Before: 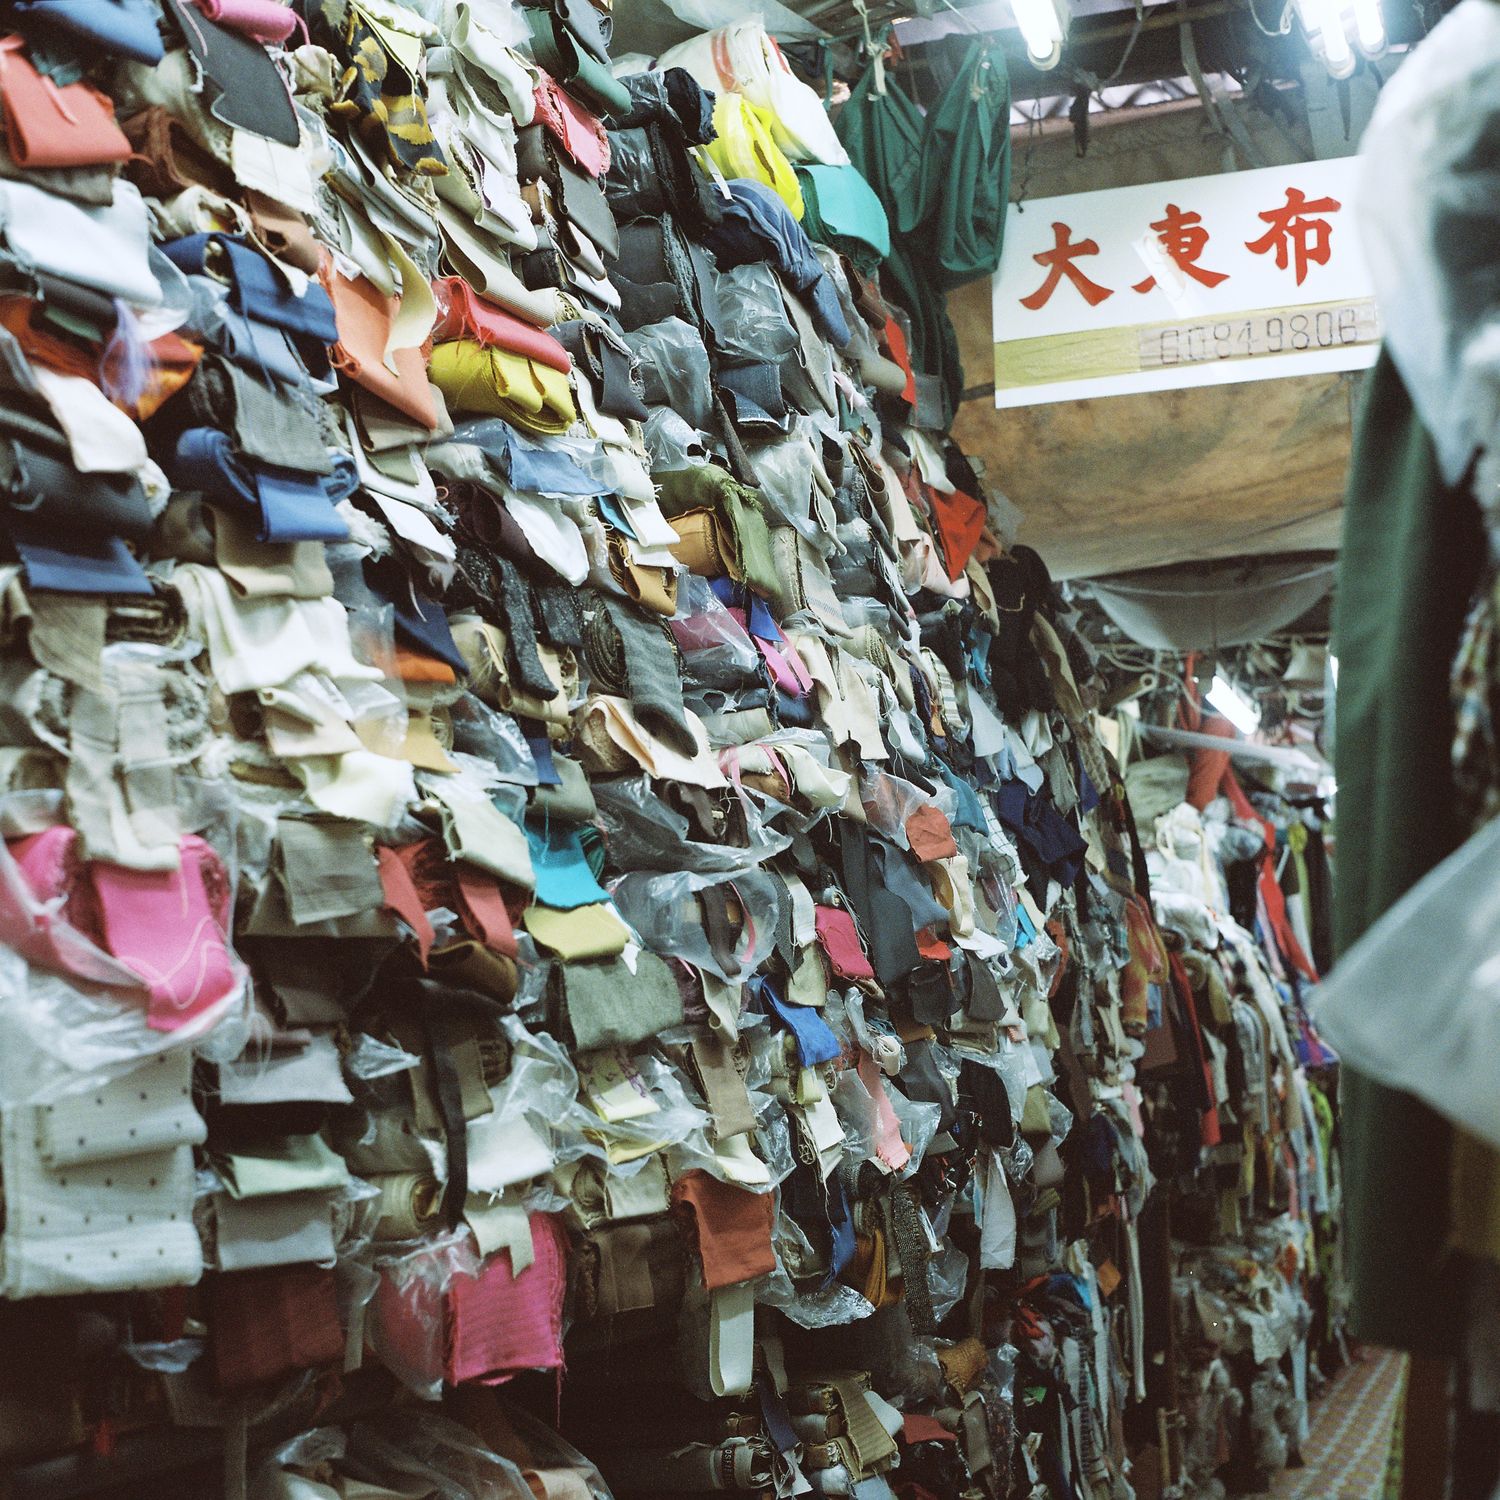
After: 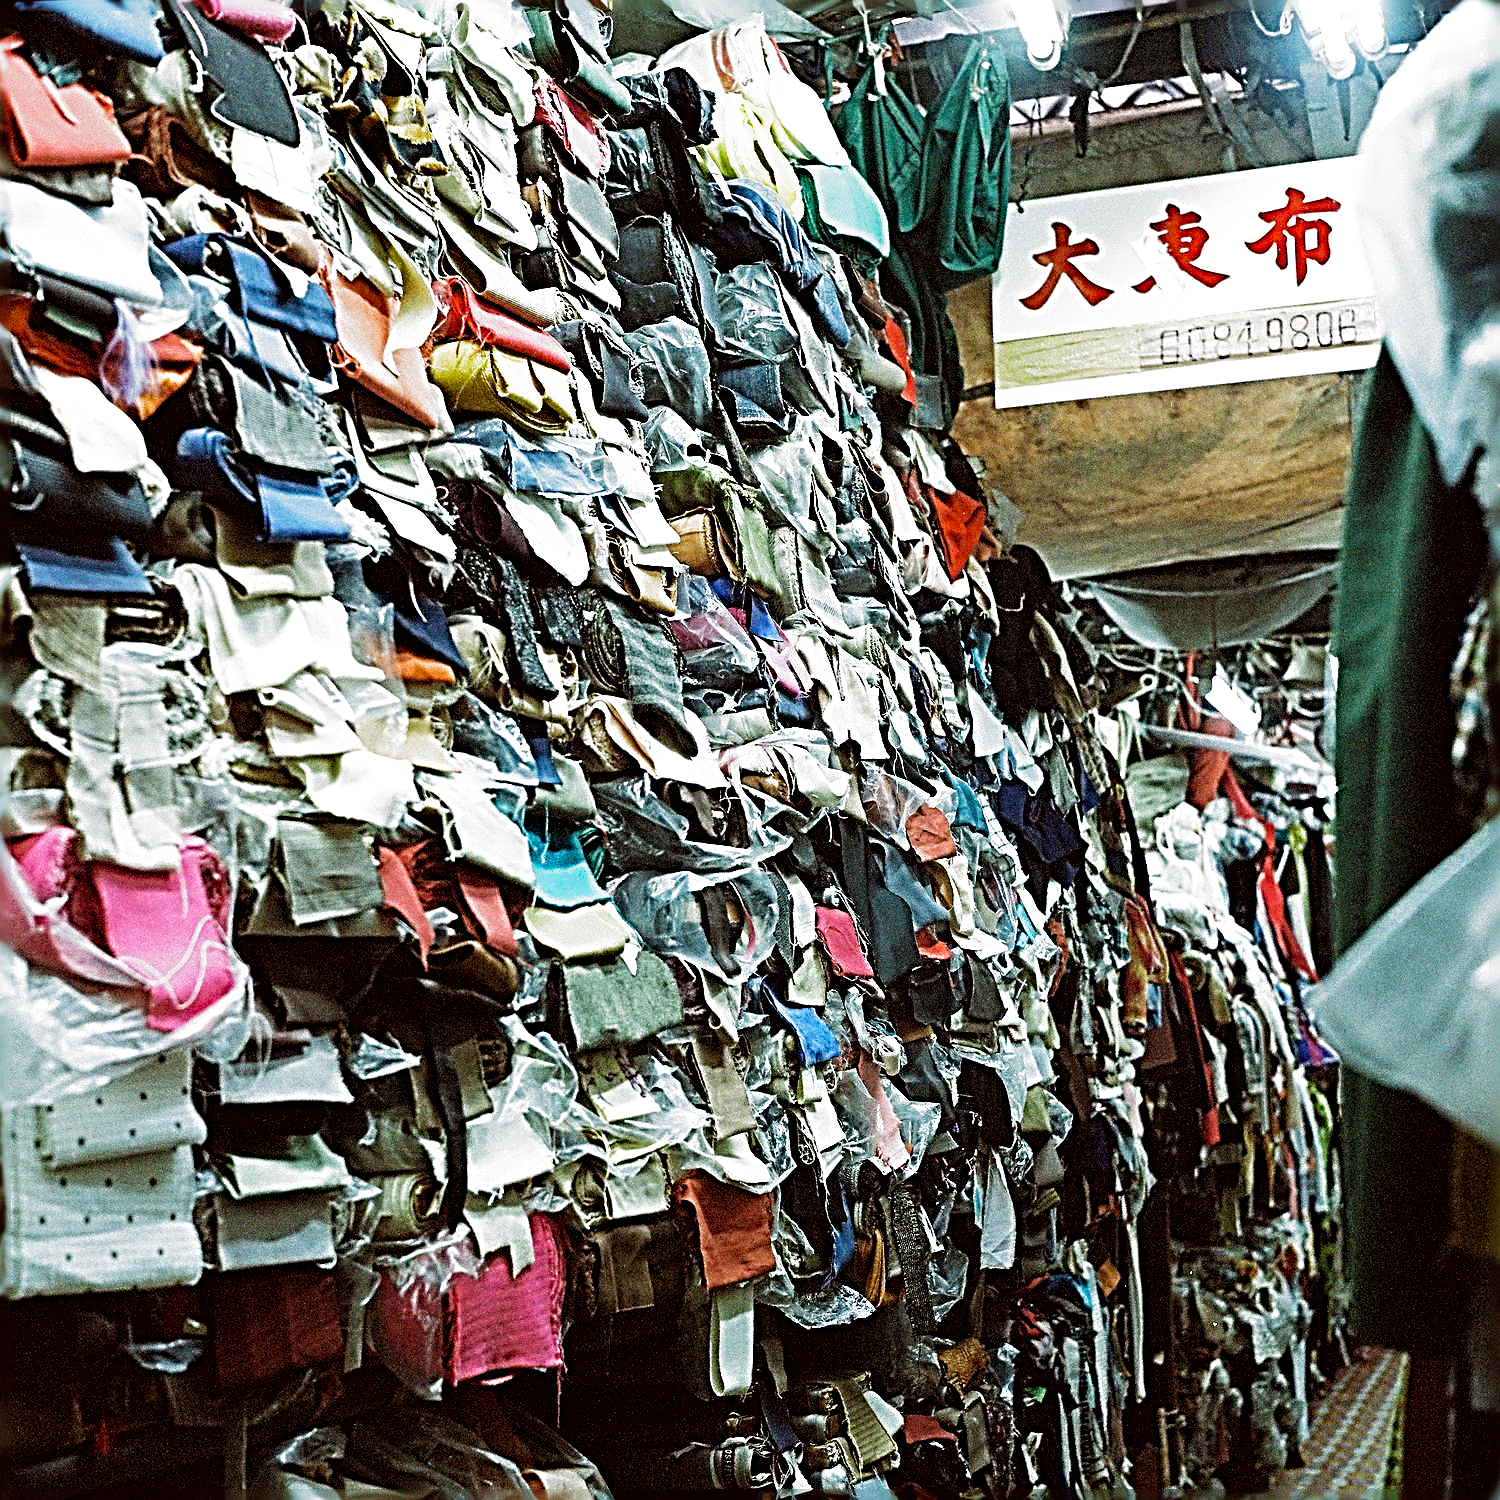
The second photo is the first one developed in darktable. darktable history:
sharpen: radius 4.032, amount 1.998
filmic rgb: black relative exposure -8.25 EV, white relative exposure 2.2 EV, target white luminance 99.898%, hardness 7.12, latitude 75.09%, contrast 1.321, highlights saturation mix -1.49%, shadows ↔ highlights balance 29.73%, preserve chrominance no, color science v5 (2021), contrast in shadows safe, contrast in highlights safe
